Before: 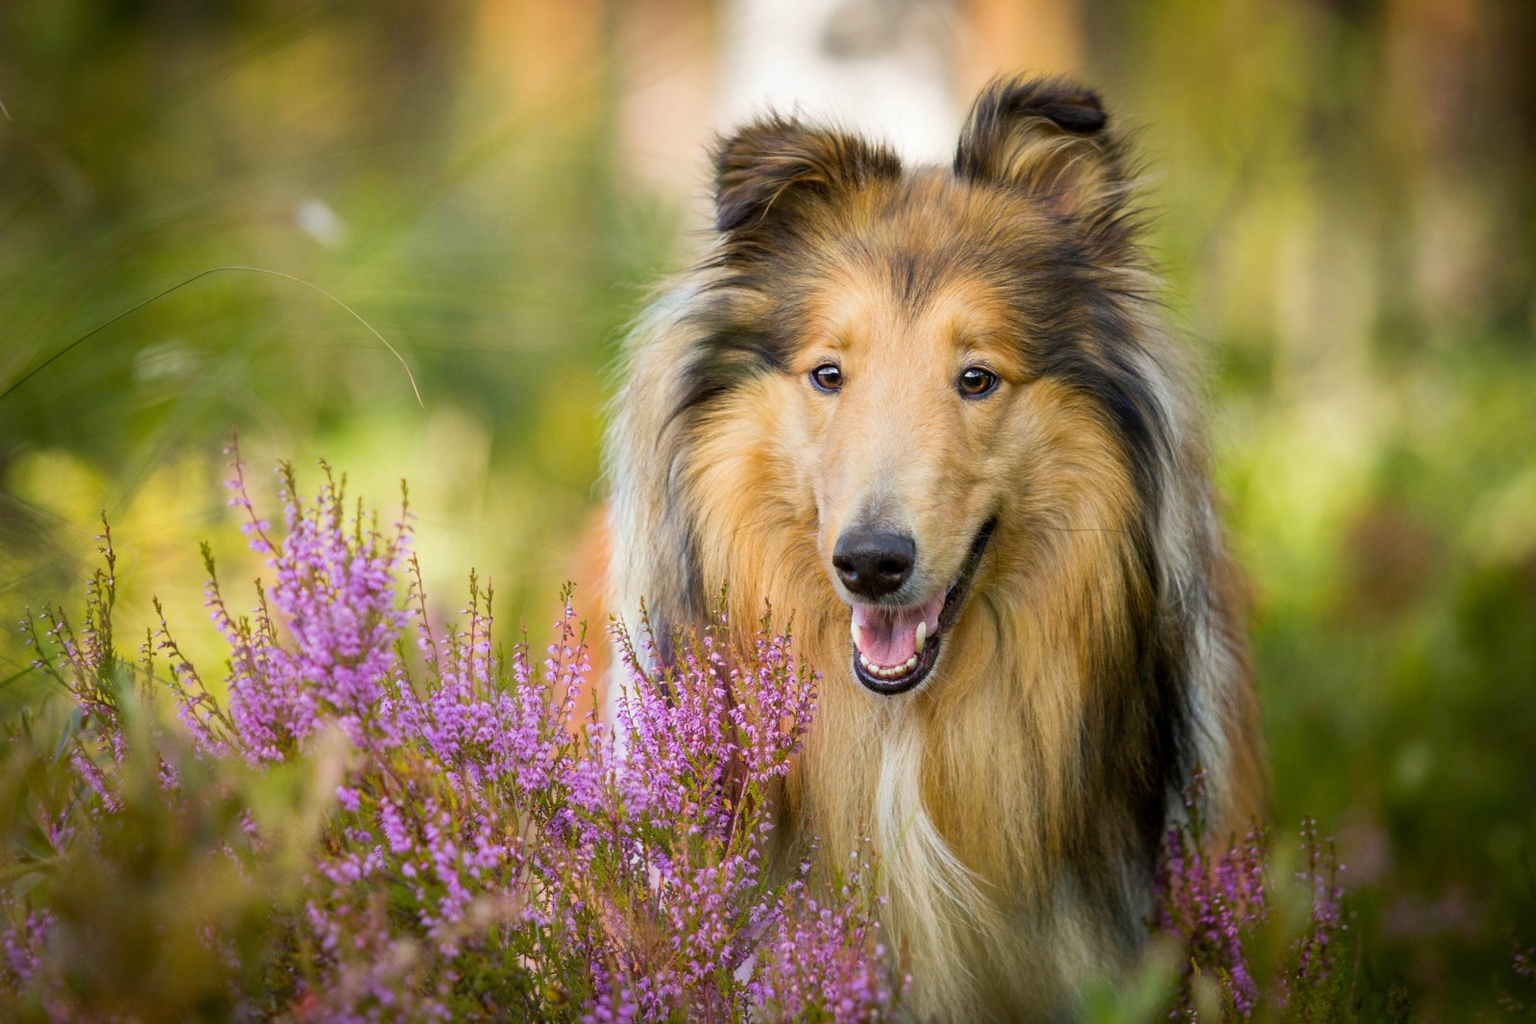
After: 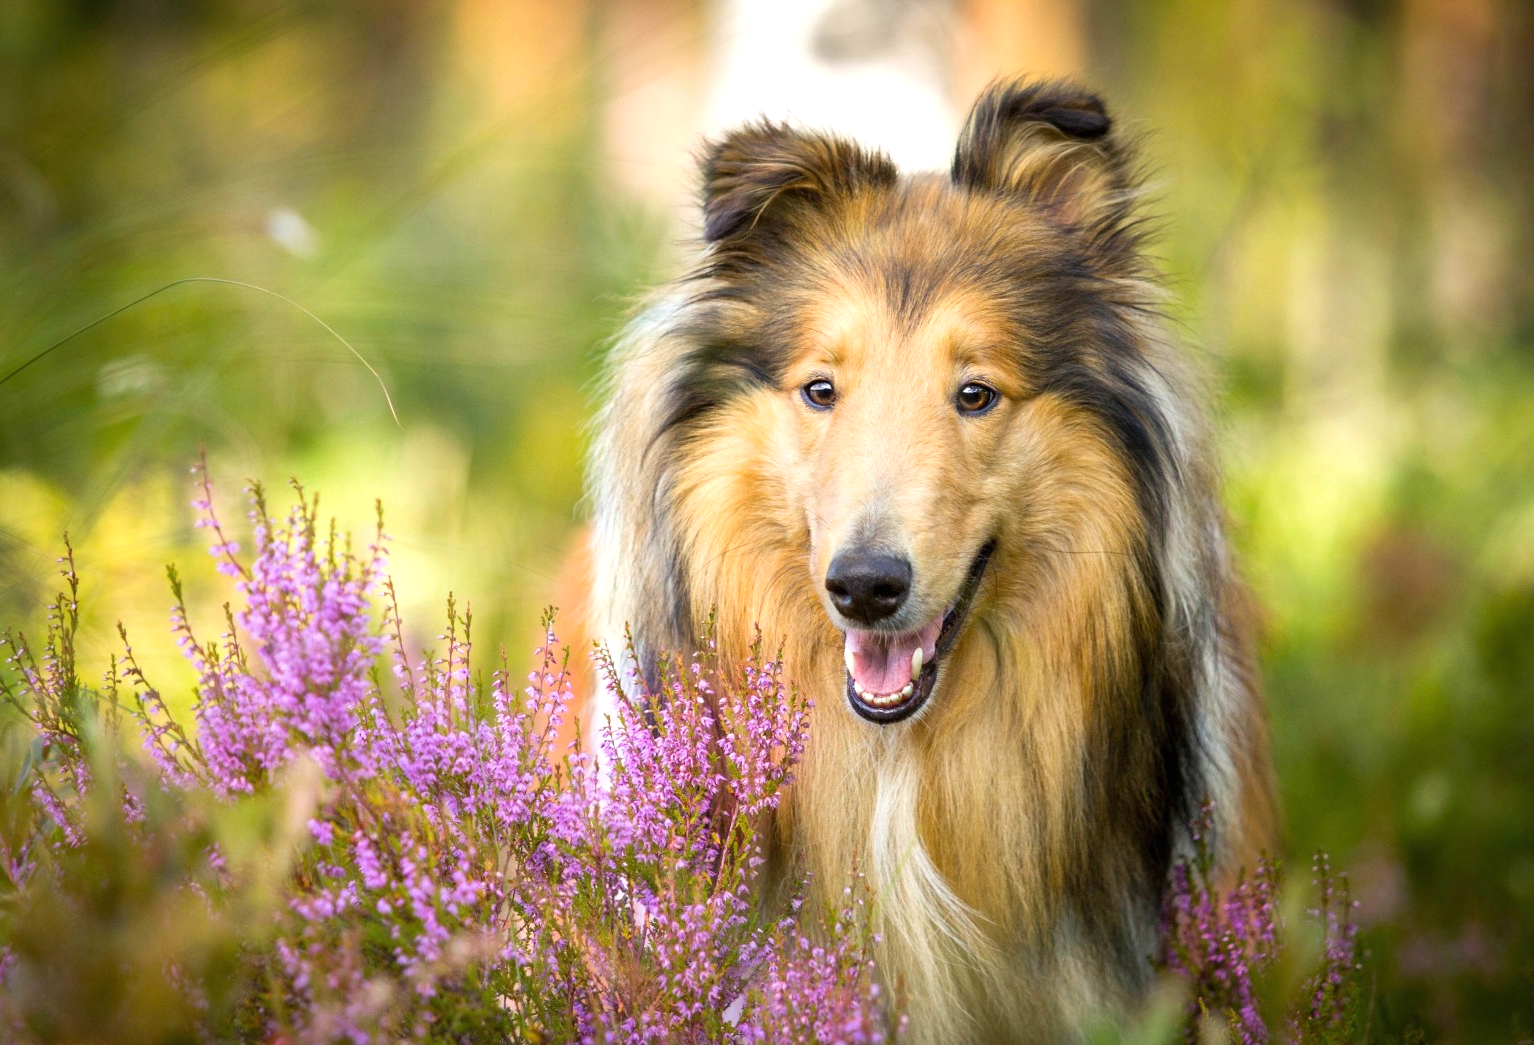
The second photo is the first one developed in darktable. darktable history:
crop and rotate: left 2.741%, right 1.342%, bottom 1.992%
exposure: black level correction 0, exposure 0.499 EV, compensate exposure bias true, compensate highlight preservation false
